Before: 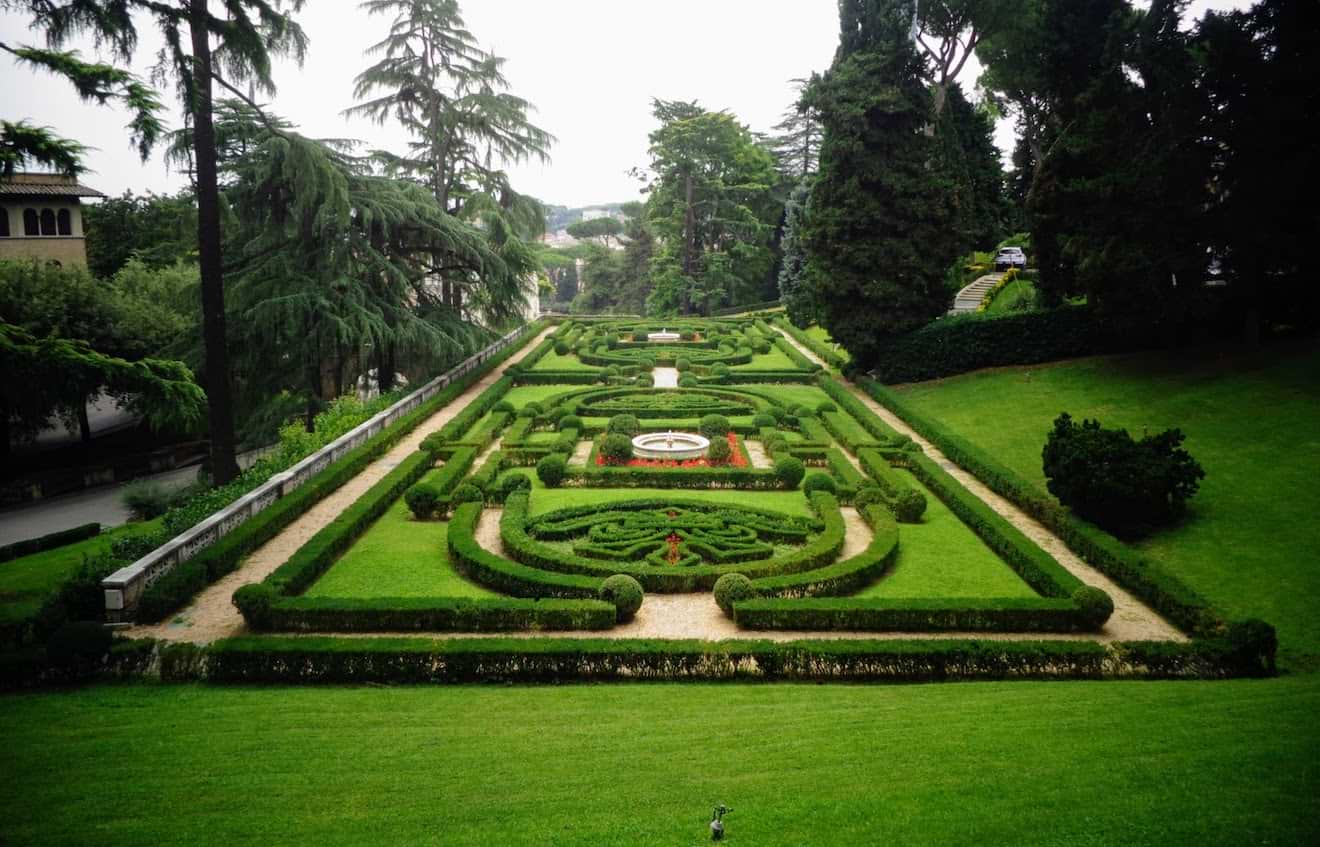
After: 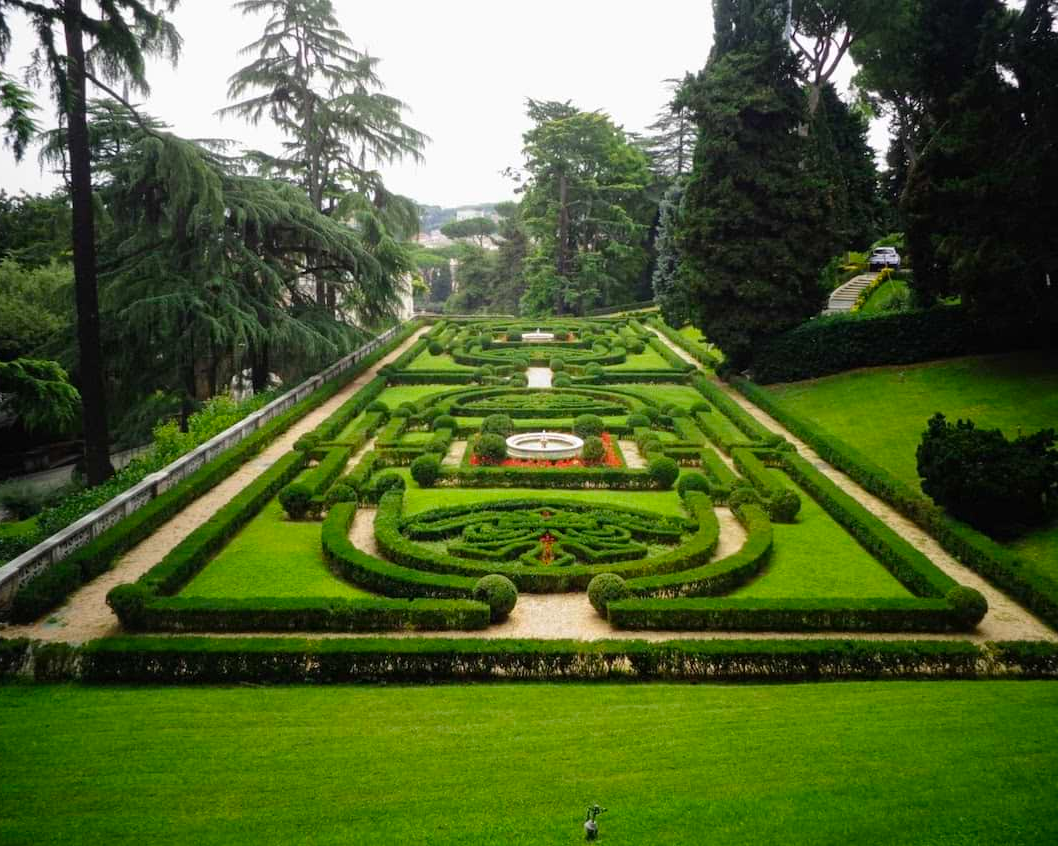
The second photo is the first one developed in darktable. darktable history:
crop and rotate: left 9.597%, right 10.195%
color balance: output saturation 110%
